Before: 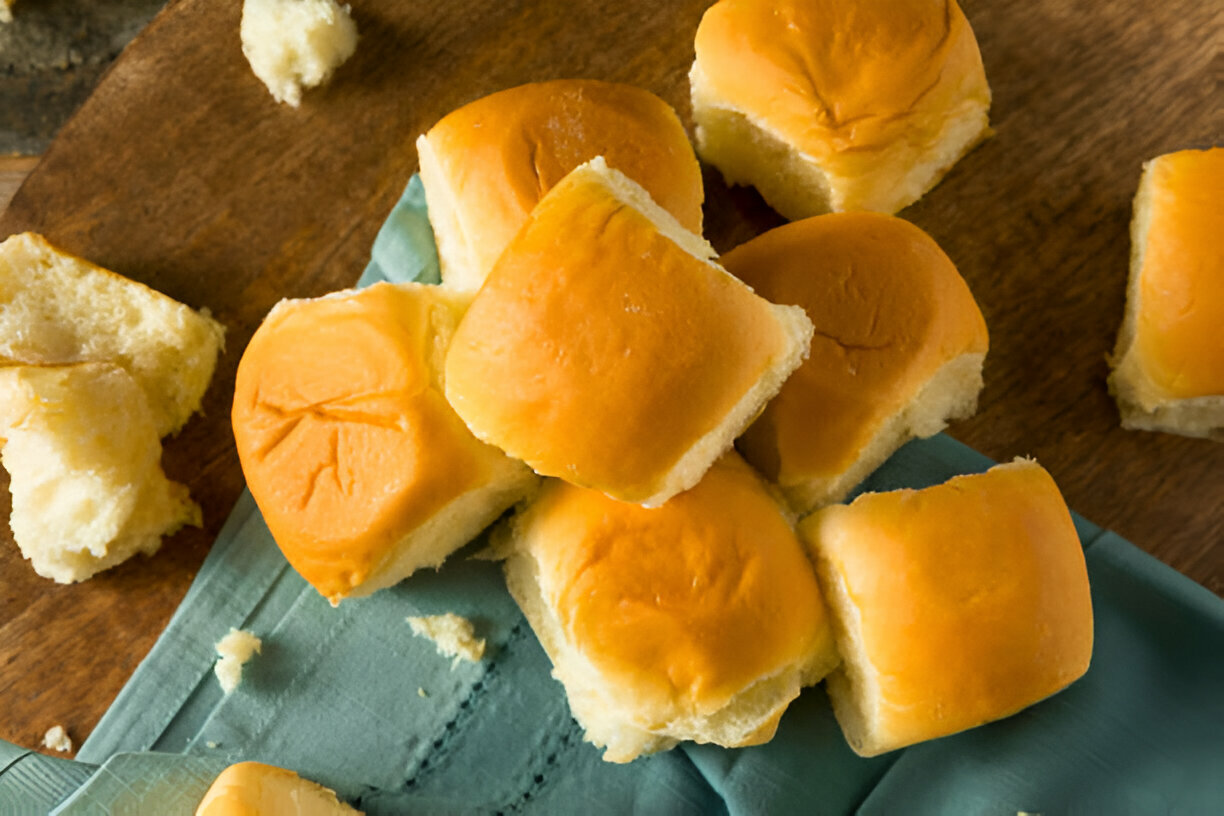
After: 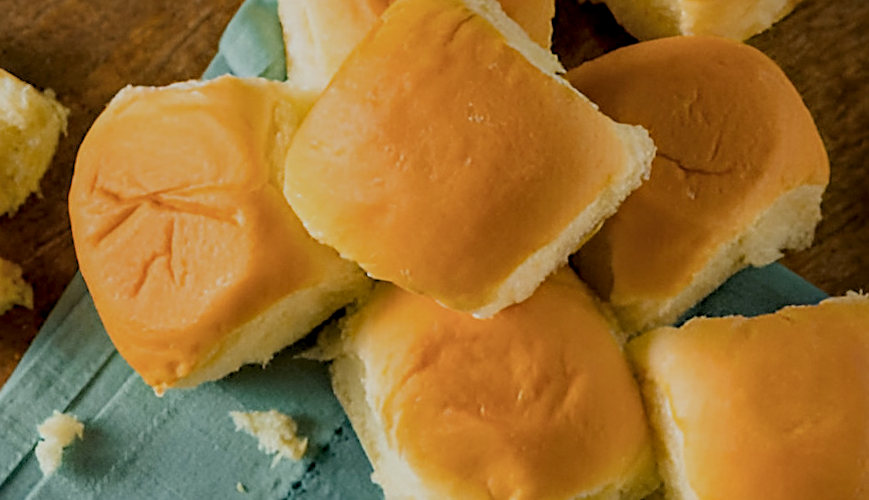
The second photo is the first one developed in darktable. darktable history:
local contrast: detail 130%
sharpen: on, module defaults
haze removal: compatibility mode true, adaptive false
crop and rotate: angle -3.75°, left 9.836%, top 21.005%, right 12.305%, bottom 11.785%
filmic rgb: middle gray luminance 4.3%, black relative exposure -13 EV, white relative exposure 5.03 EV, threshold 2.97 EV, target black luminance 0%, hardness 5.16, latitude 59.48%, contrast 0.76, highlights saturation mix 4.59%, shadows ↔ highlights balance 25.83%, enable highlight reconstruction true
